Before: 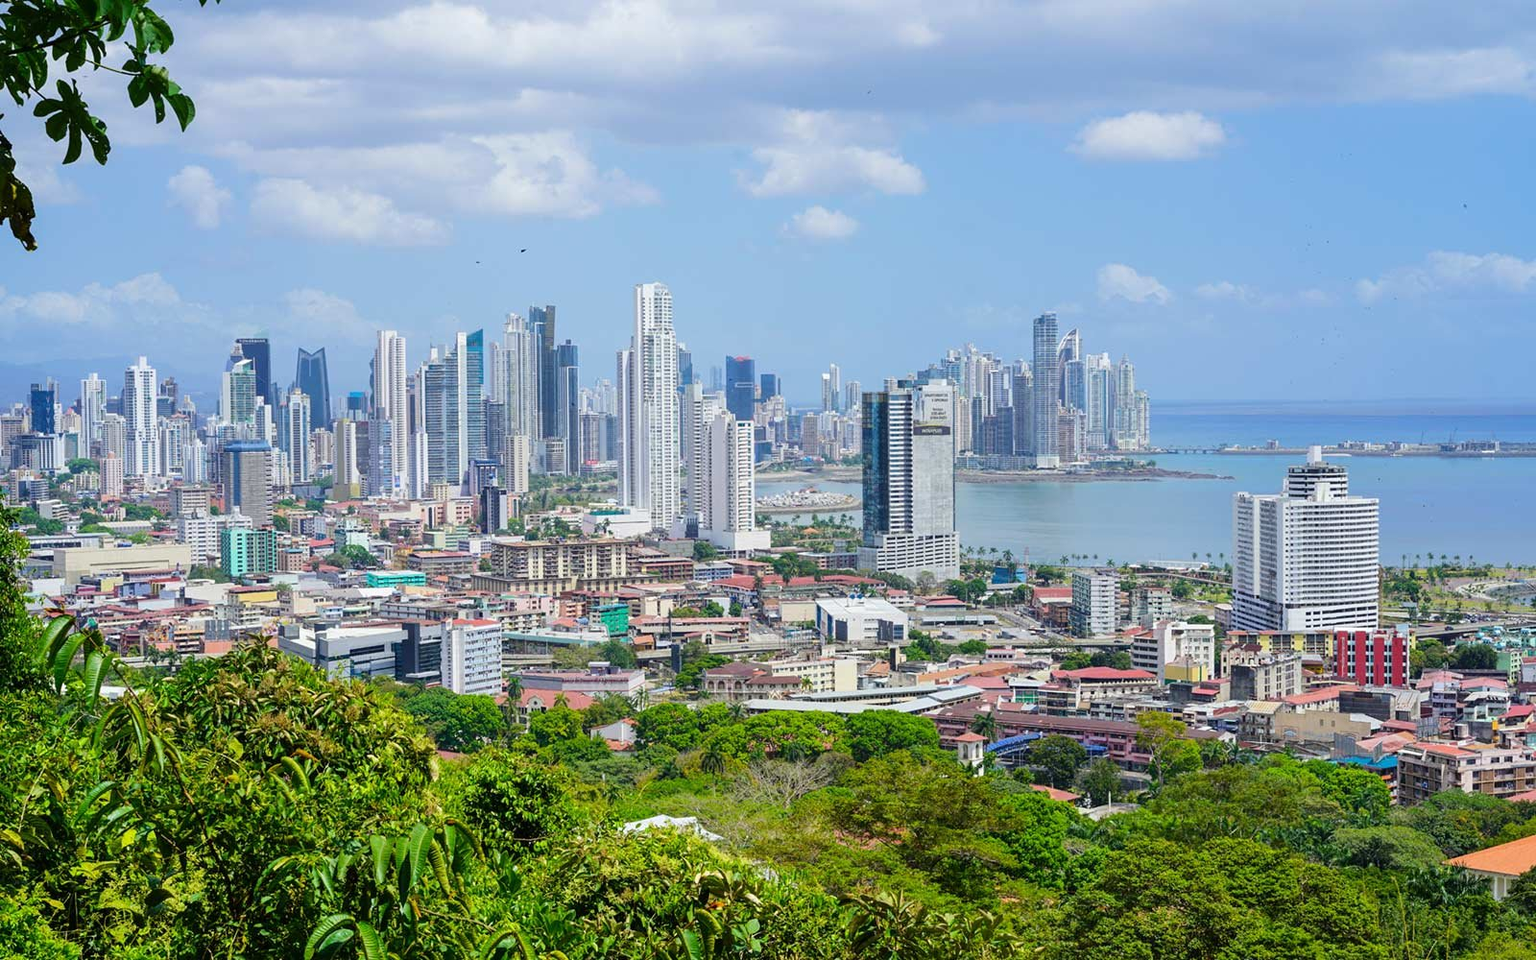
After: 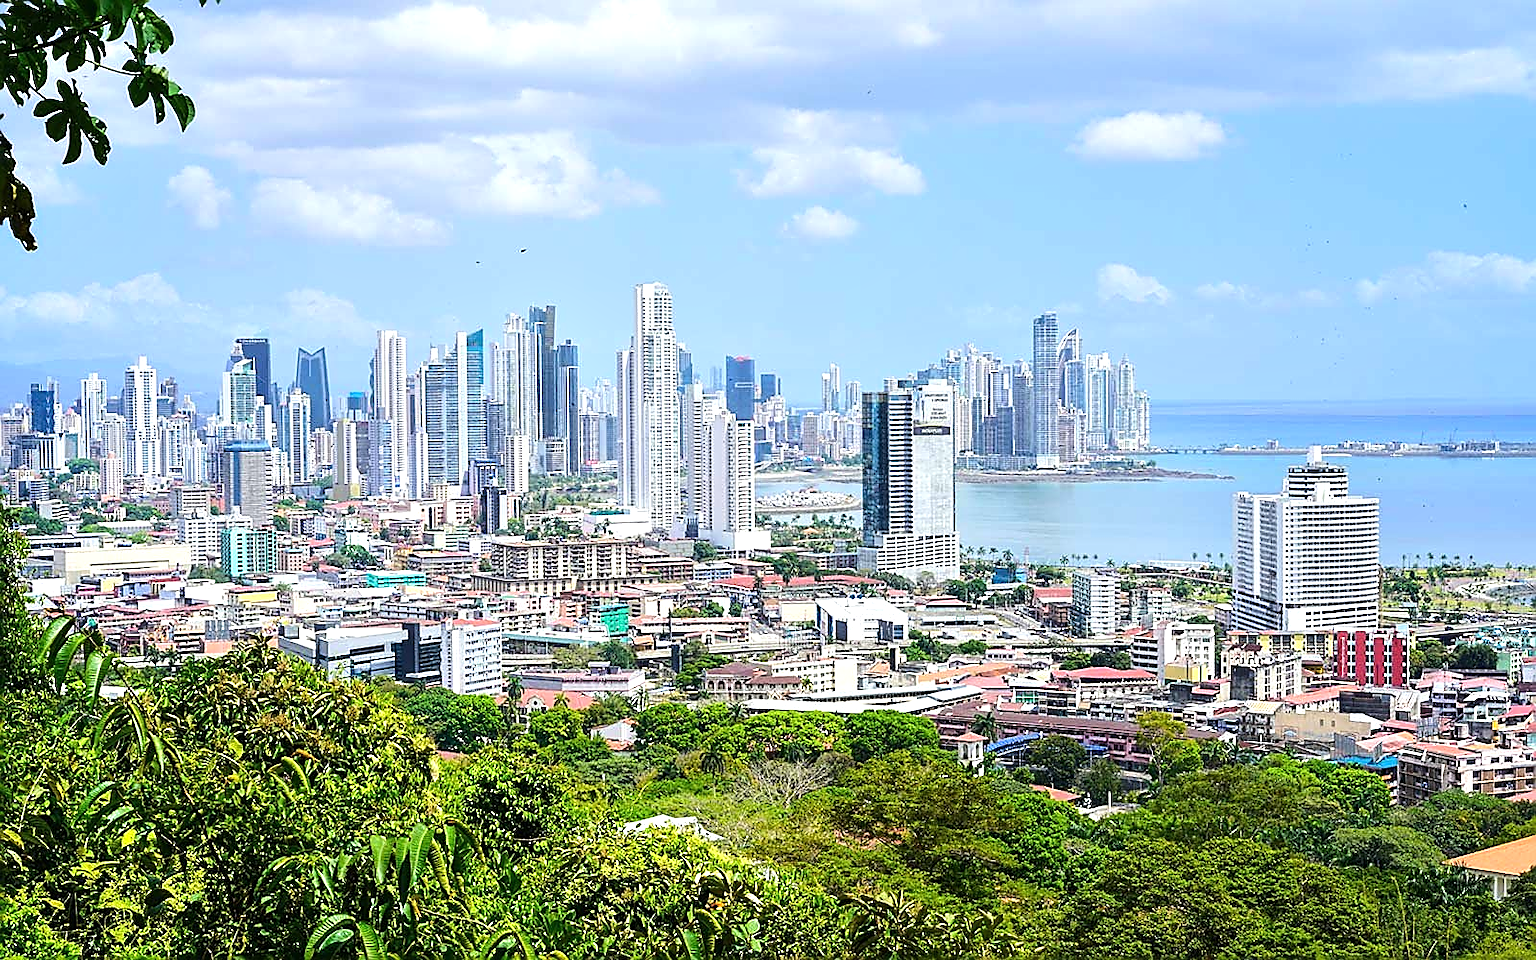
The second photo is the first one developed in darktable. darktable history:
sharpen: radius 1.4, amount 1.25, threshold 0.7
tone equalizer: -8 EV 0.001 EV, -7 EV -0.002 EV, -6 EV 0.002 EV, -5 EV -0.03 EV, -4 EV -0.116 EV, -3 EV -0.169 EV, -2 EV 0.24 EV, -1 EV 0.702 EV, +0 EV 0.493 EV
